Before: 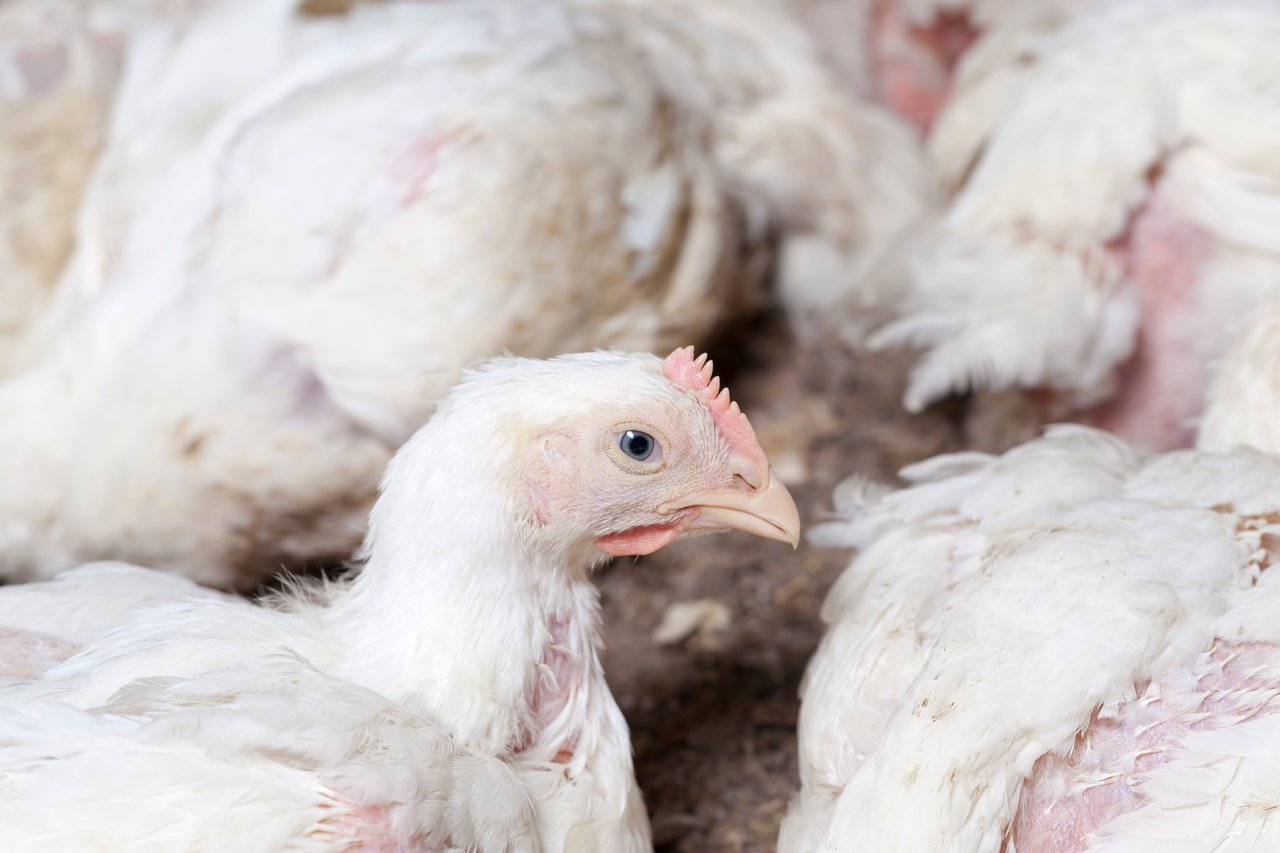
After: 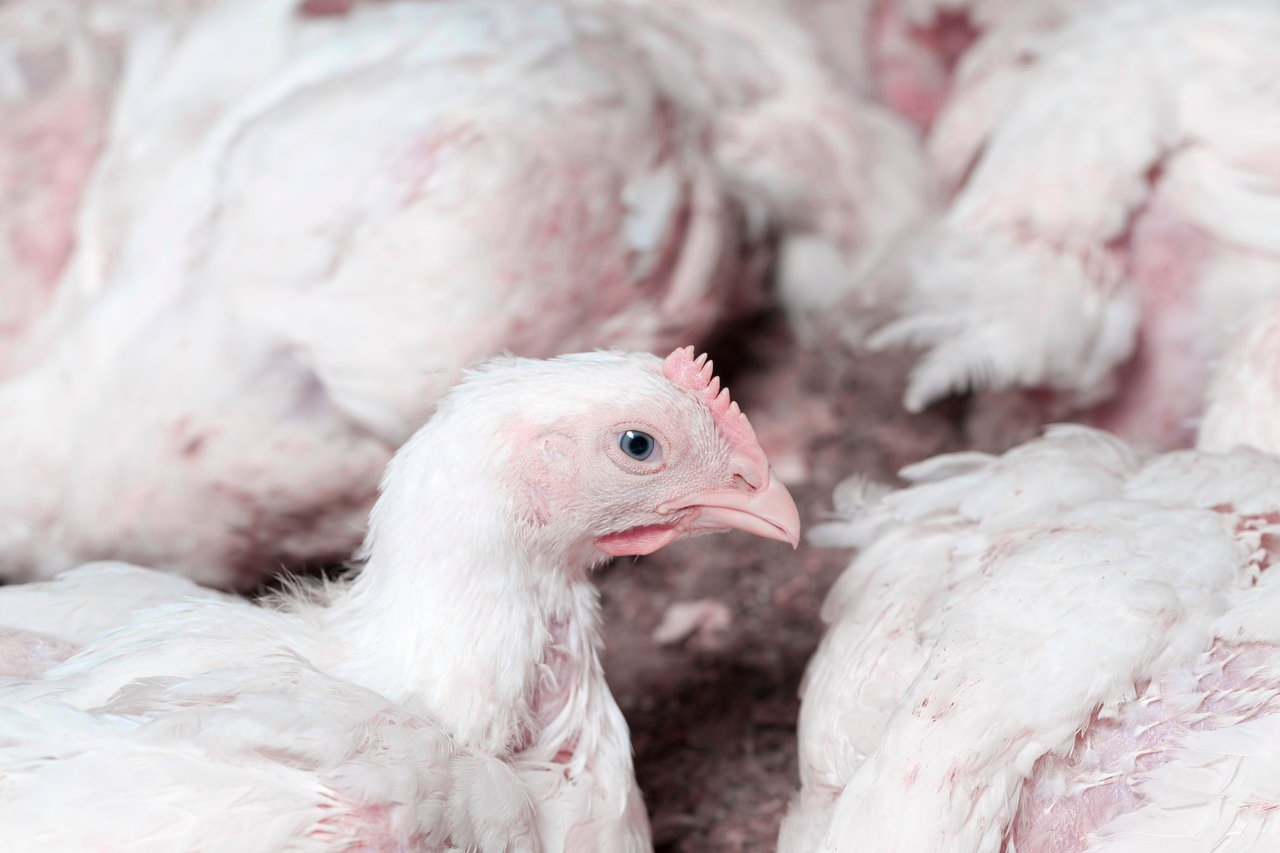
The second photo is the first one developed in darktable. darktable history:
color zones: curves: ch2 [(0, 0.488) (0.143, 0.417) (0.286, 0.212) (0.429, 0.179) (0.571, 0.154) (0.714, 0.415) (0.857, 0.495) (1, 0.488)], process mode strong
